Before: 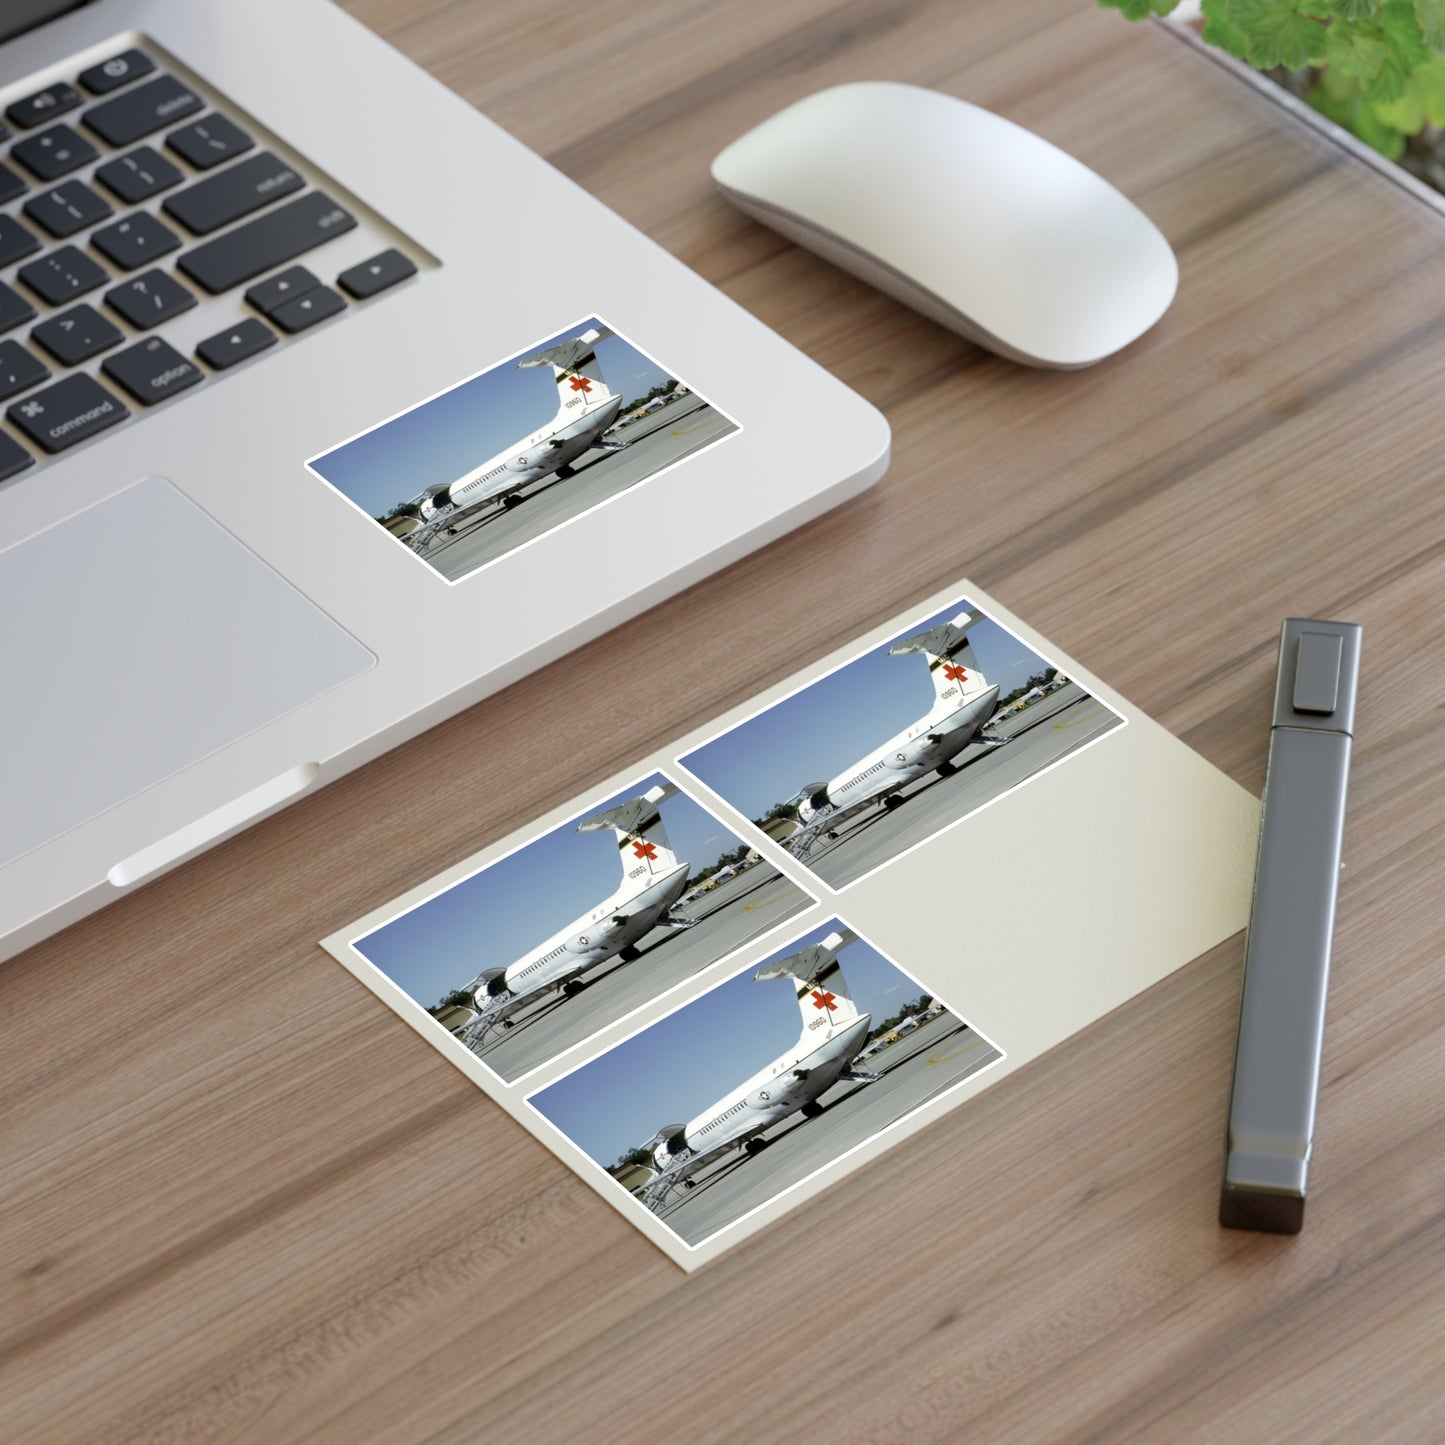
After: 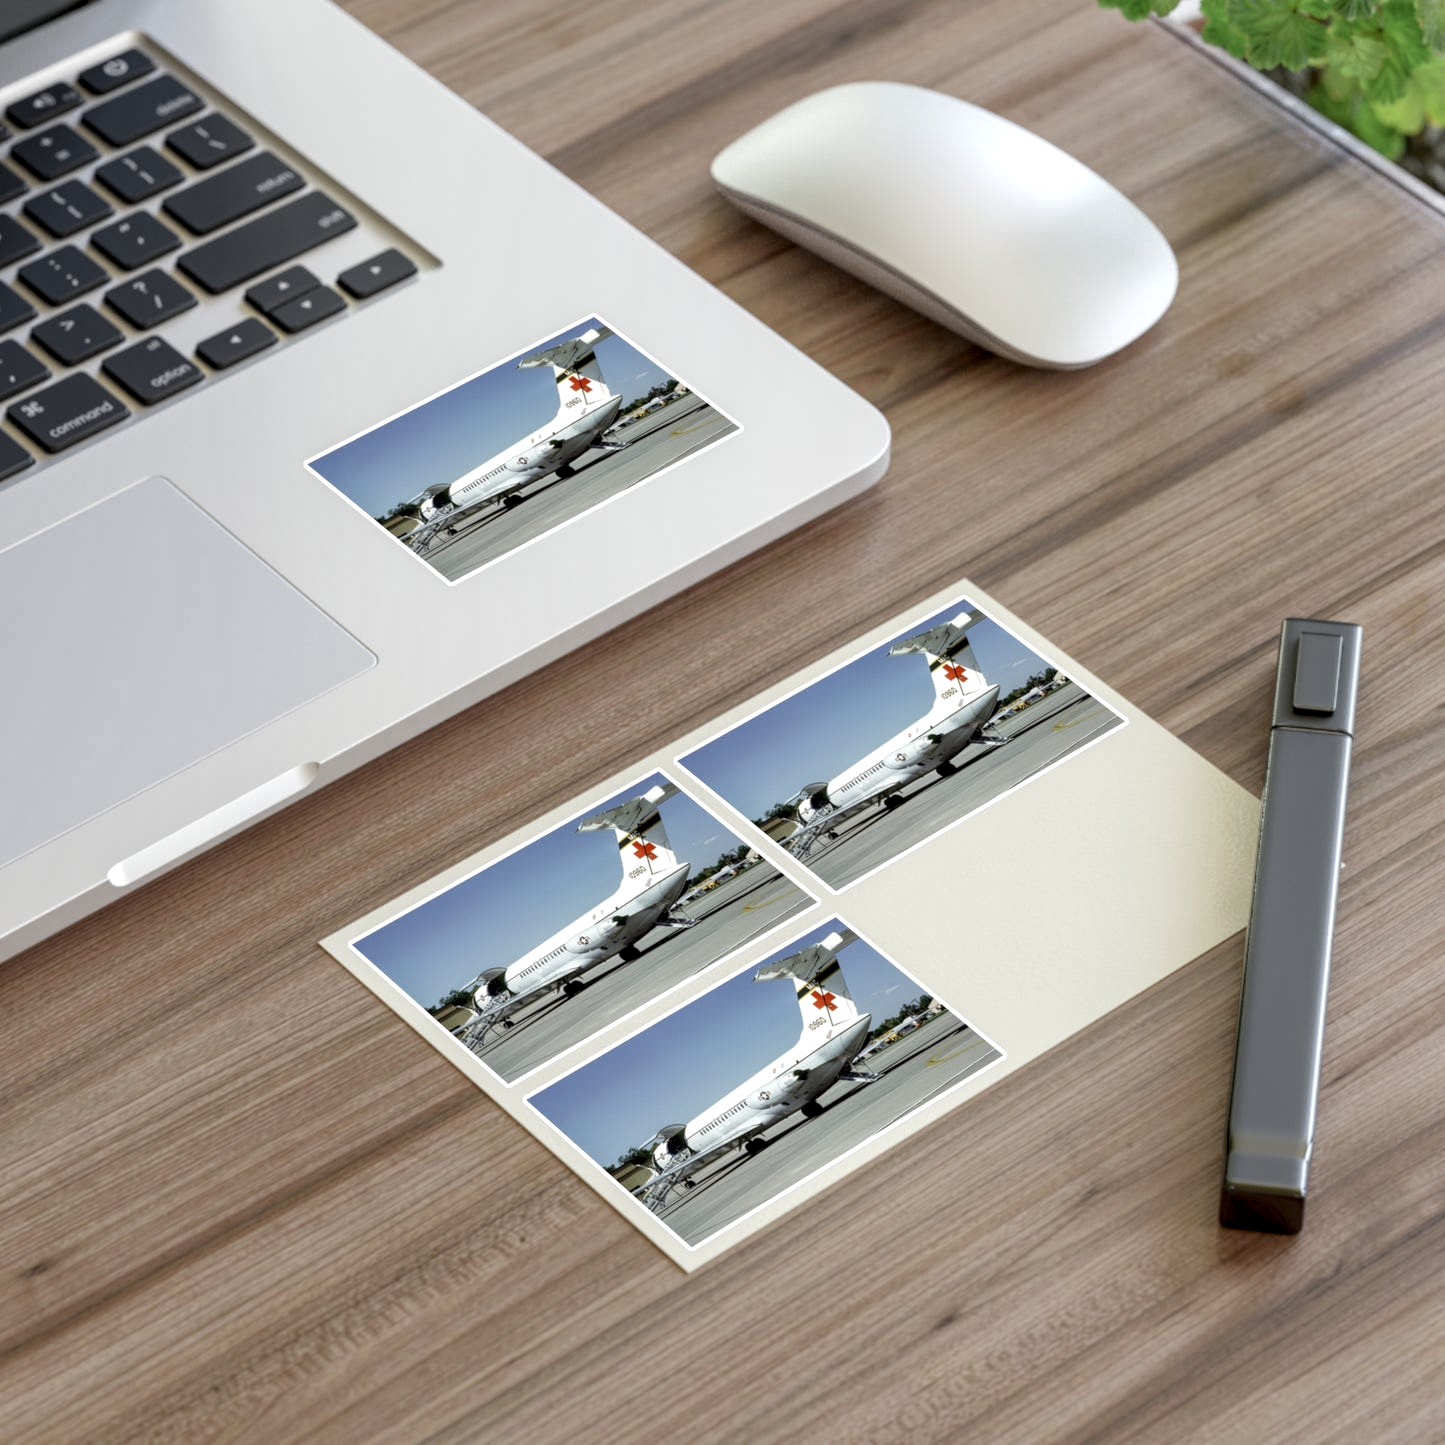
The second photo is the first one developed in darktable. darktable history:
exposure: compensate highlight preservation false
local contrast: highlights 100%, shadows 100%, detail 200%, midtone range 0.2
